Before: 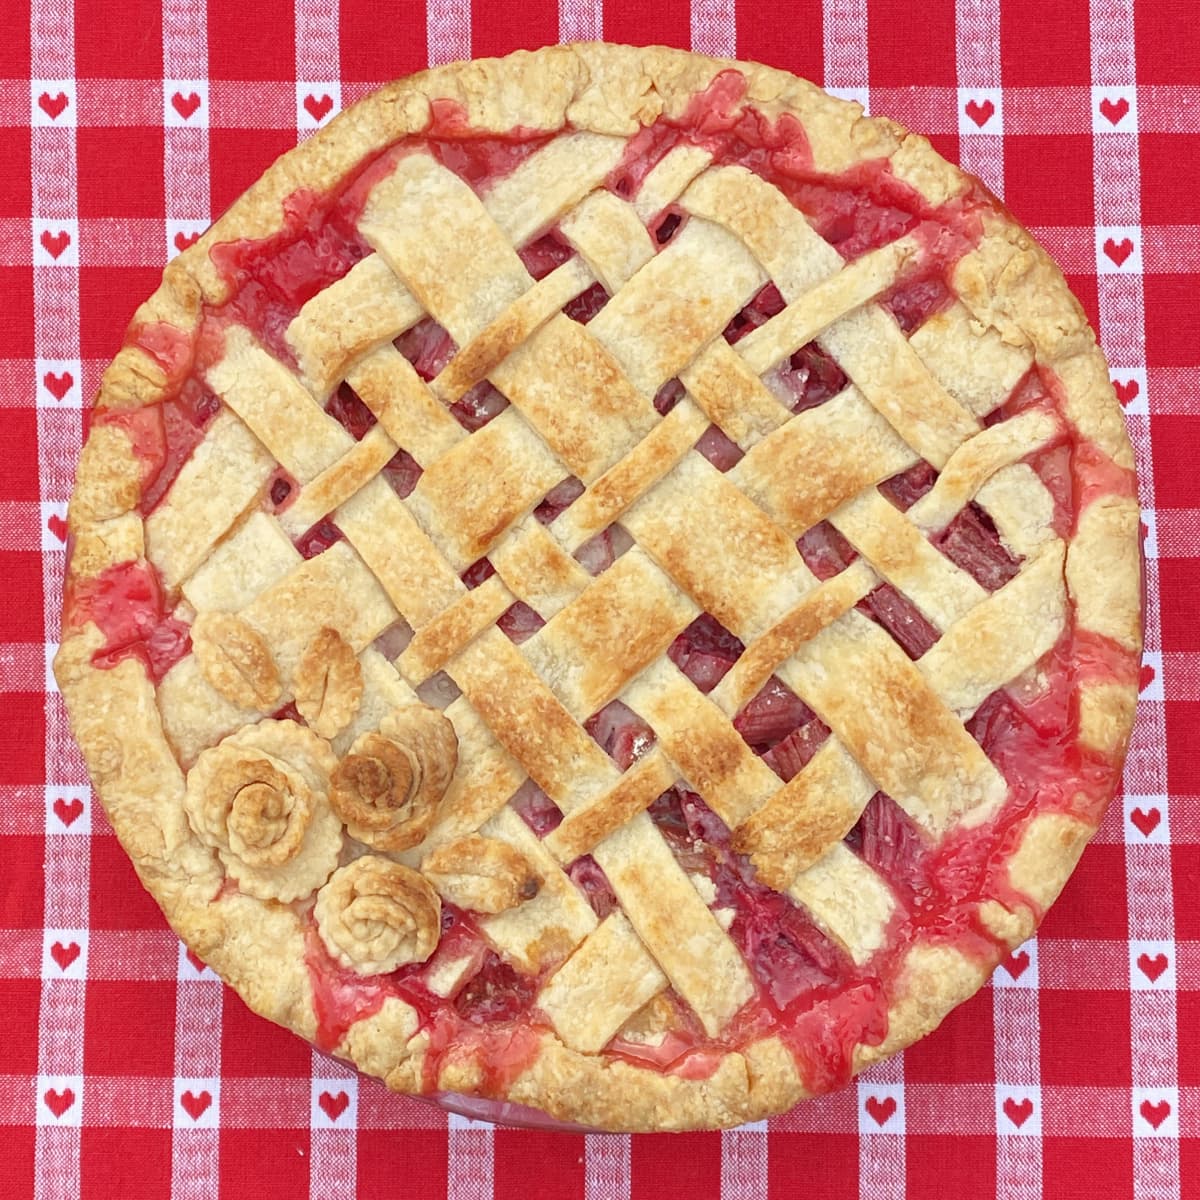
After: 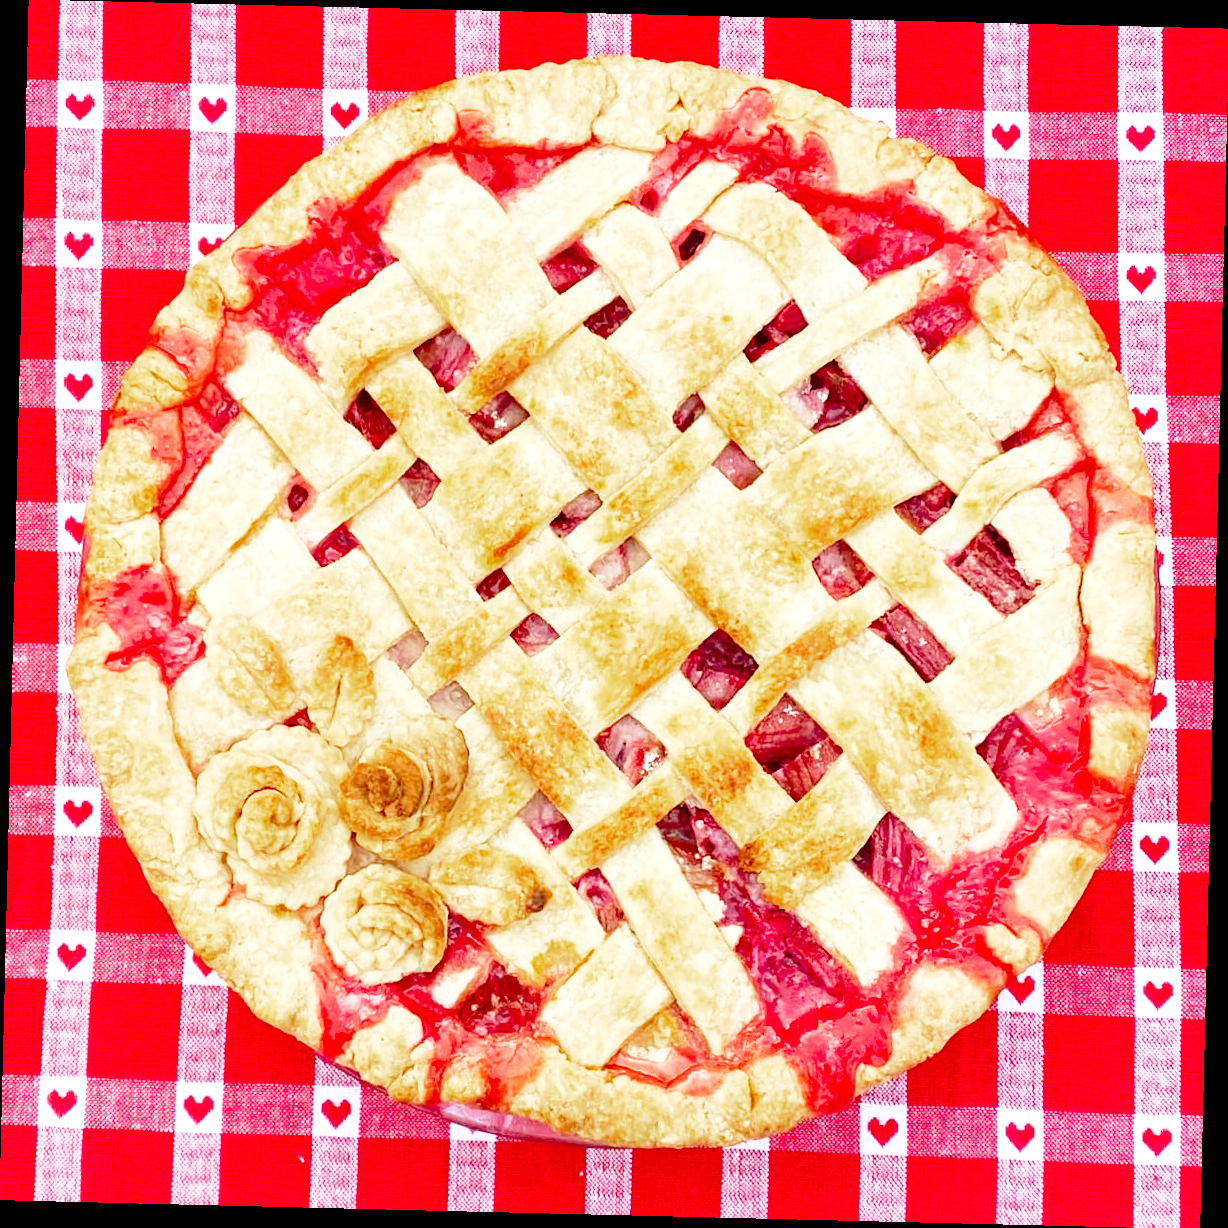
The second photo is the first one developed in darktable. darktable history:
crop and rotate: angle -1.39°
color zones: curves: ch0 [(0, 0.425) (0.143, 0.422) (0.286, 0.42) (0.429, 0.419) (0.571, 0.419) (0.714, 0.42) (0.857, 0.422) (1, 0.425)]; ch1 [(0, 0.666) (0.143, 0.669) (0.286, 0.671) (0.429, 0.67) (0.571, 0.67) (0.714, 0.67) (0.857, 0.67) (1, 0.666)]
base curve: curves: ch0 [(0, 0) (0.028, 0.03) (0.121, 0.232) (0.46, 0.748) (0.859, 0.968) (1, 1)], preserve colors none
tone equalizer: -8 EV -0.729 EV, -7 EV -0.69 EV, -6 EV -0.623 EV, -5 EV -0.377 EV, -3 EV 0.371 EV, -2 EV 0.6 EV, -1 EV 0.686 EV, +0 EV 0.741 EV, edges refinement/feathering 500, mask exposure compensation -1.57 EV, preserve details no
